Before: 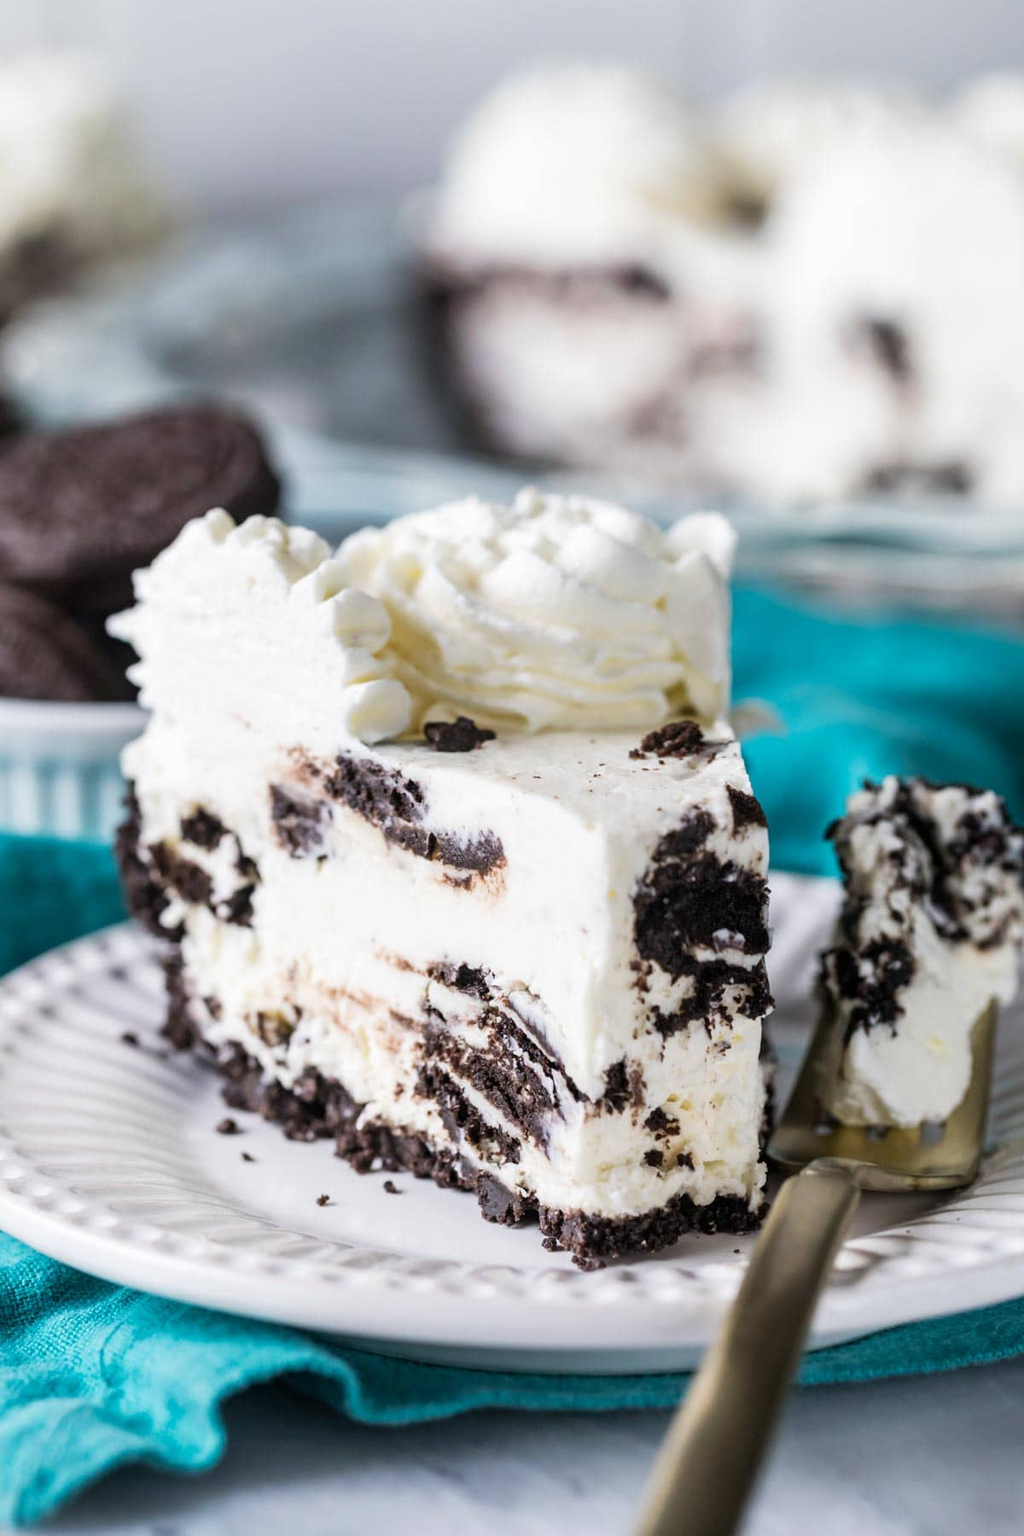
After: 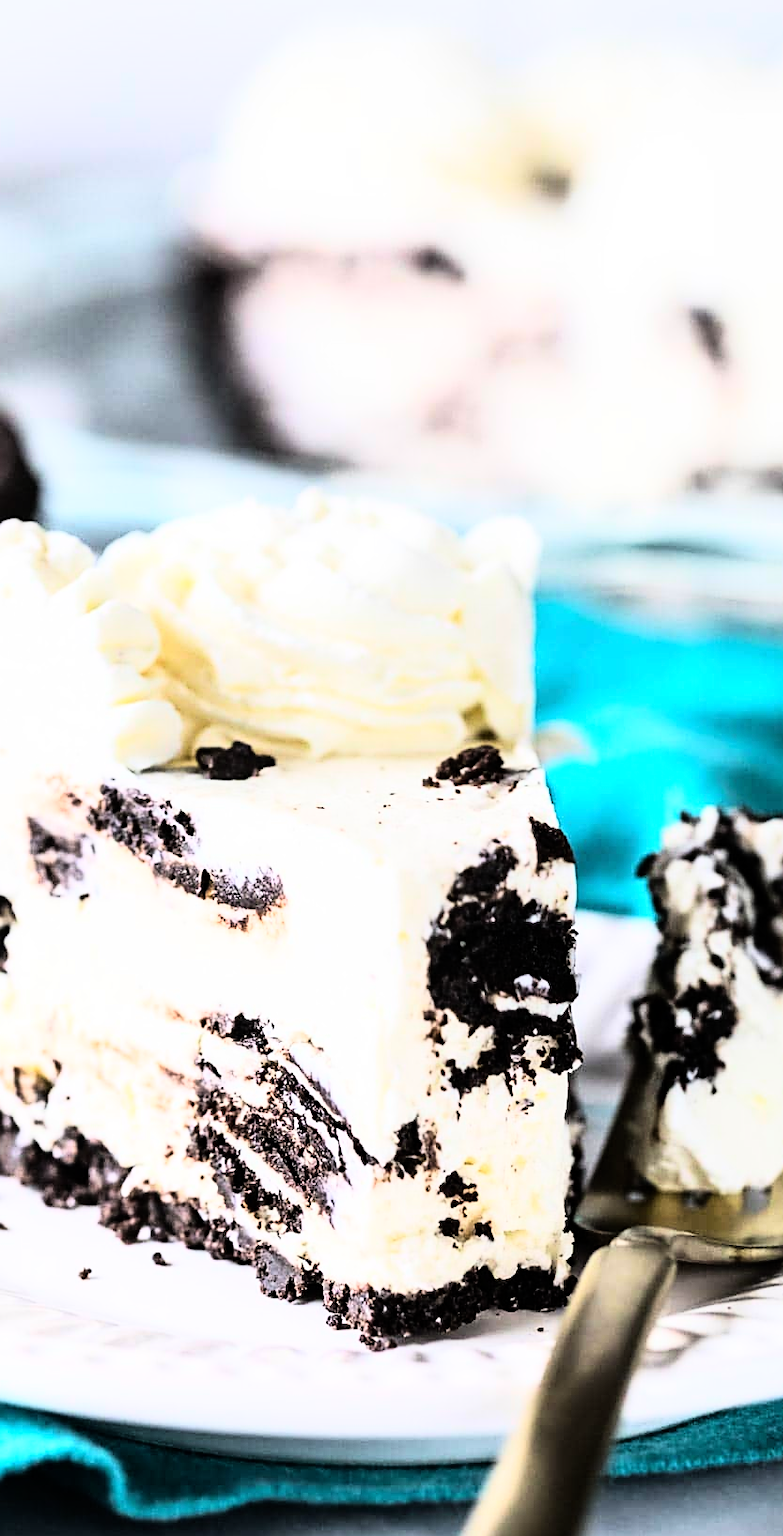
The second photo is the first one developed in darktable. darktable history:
crop and rotate: left 24.034%, top 2.838%, right 6.406%, bottom 6.299%
sharpen: on, module defaults
rgb curve: curves: ch0 [(0, 0) (0.21, 0.15) (0.24, 0.21) (0.5, 0.75) (0.75, 0.96) (0.89, 0.99) (1, 1)]; ch1 [(0, 0.02) (0.21, 0.13) (0.25, 0.2) (0.5, 0.67) (0.75, 0.9) (0.89, 0.97) (1, 1)]; ch2 [(0, 0.02) (0.21, 0.13) (0.25, 0.2) (0.5, 0.67) (0.75, 0.9) (0.89, 0.97) (1, 1)], compensate middle gray true
